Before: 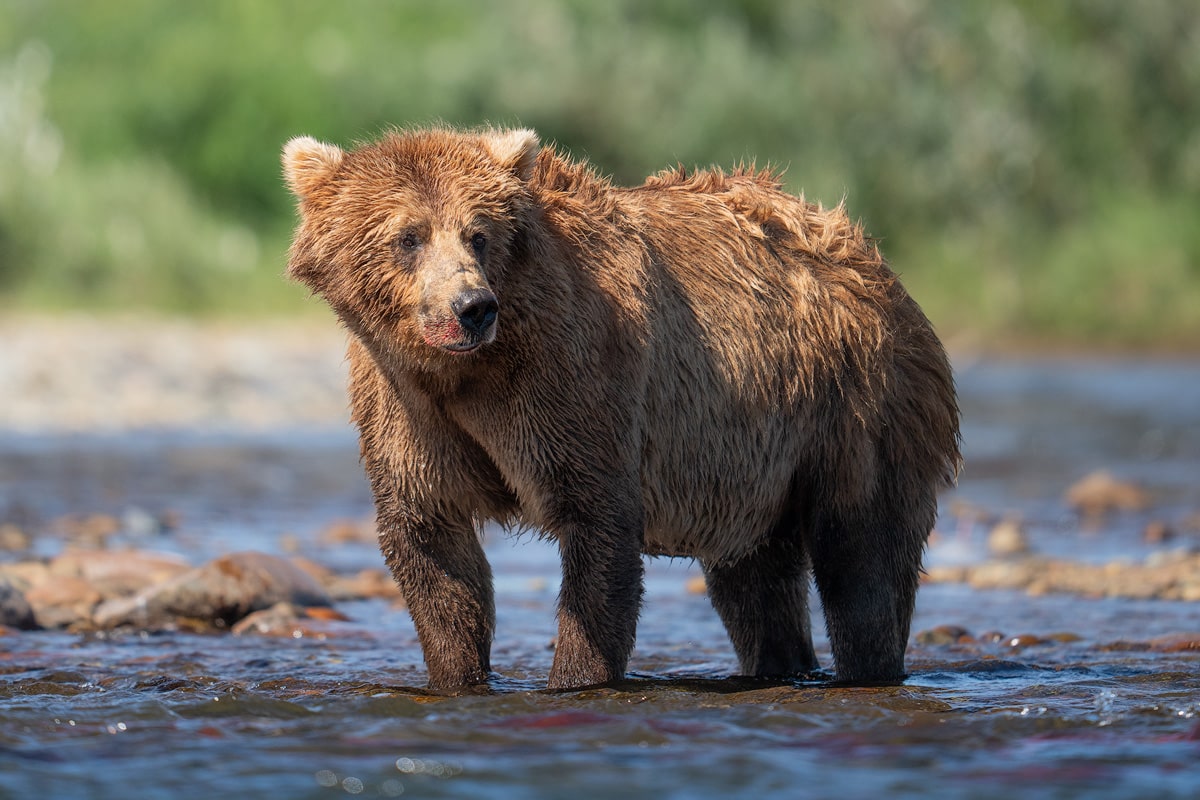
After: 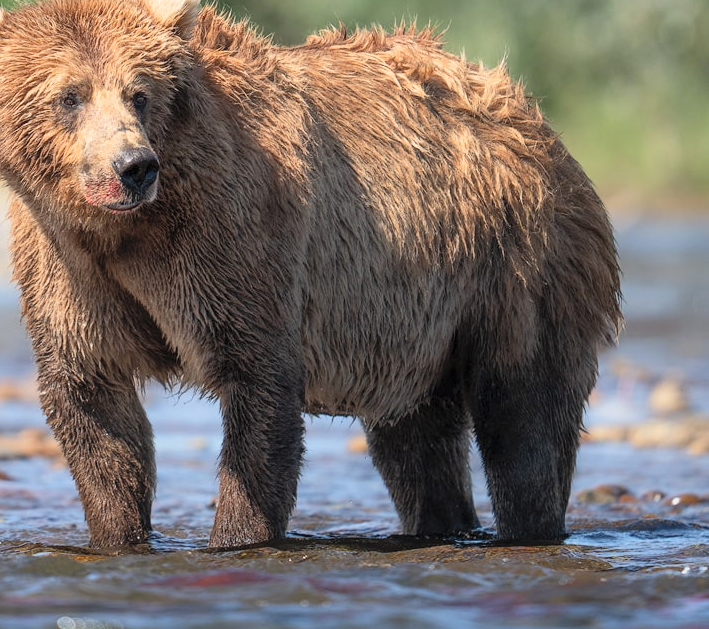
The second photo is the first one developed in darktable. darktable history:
contrast brightness saturation: contrast 0.14, brightness 0.21
exposure: compensate highlight preservation false
crop and rotate: left 28.256%, top 17.734%, right 12.656%, bottom 3.573%
